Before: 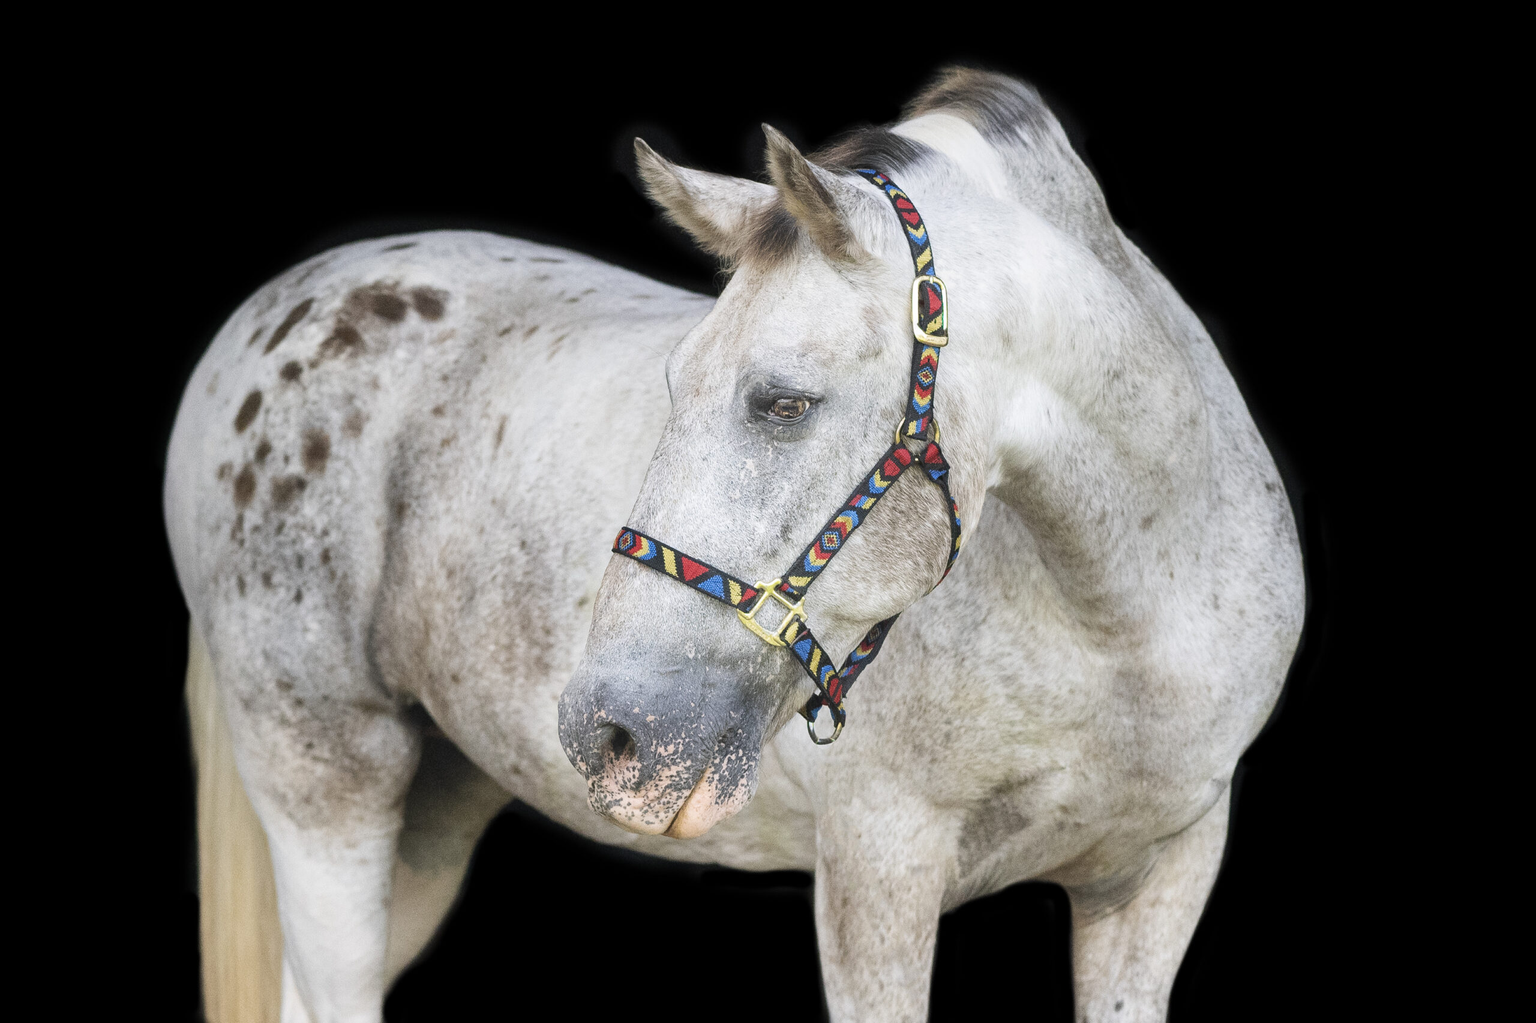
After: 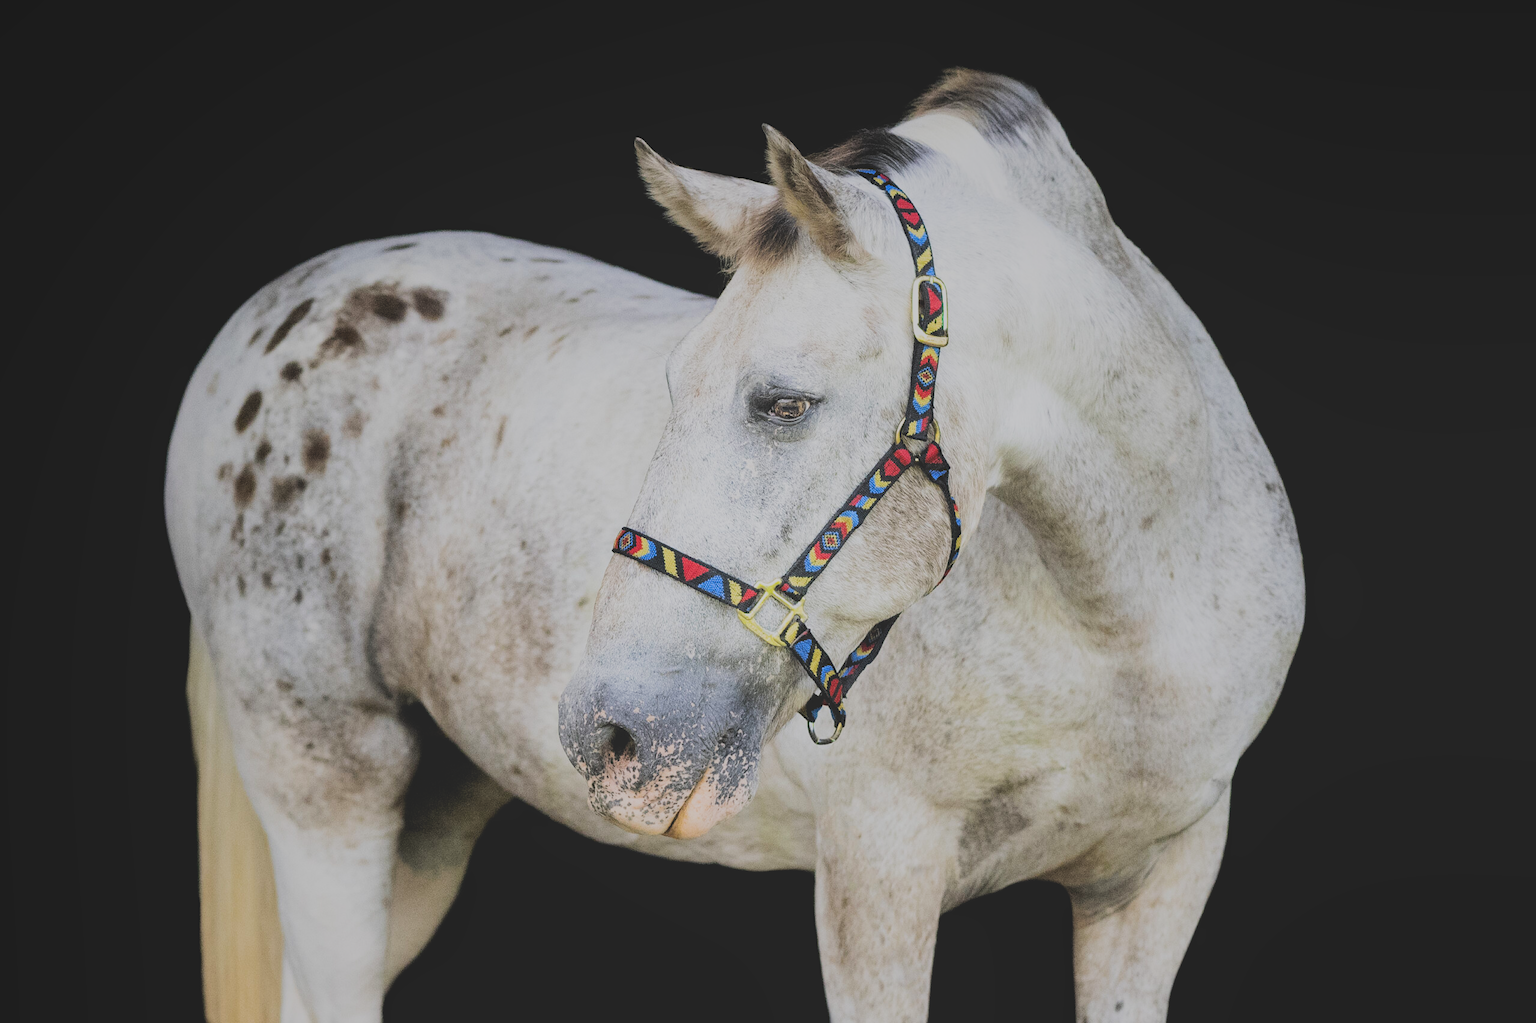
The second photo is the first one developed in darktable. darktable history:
local contrast: highlights 68%, shadows 68%, detail 82%, midtone range 0.325
contrast brightness saturation: contrast -0.19, saturation 0.19
filmic rgb: black relative exposure -5 EV, white relative exposure 3.5 EV, hardness 3.19, contrast 1.5, highlights saturation mix -50%
